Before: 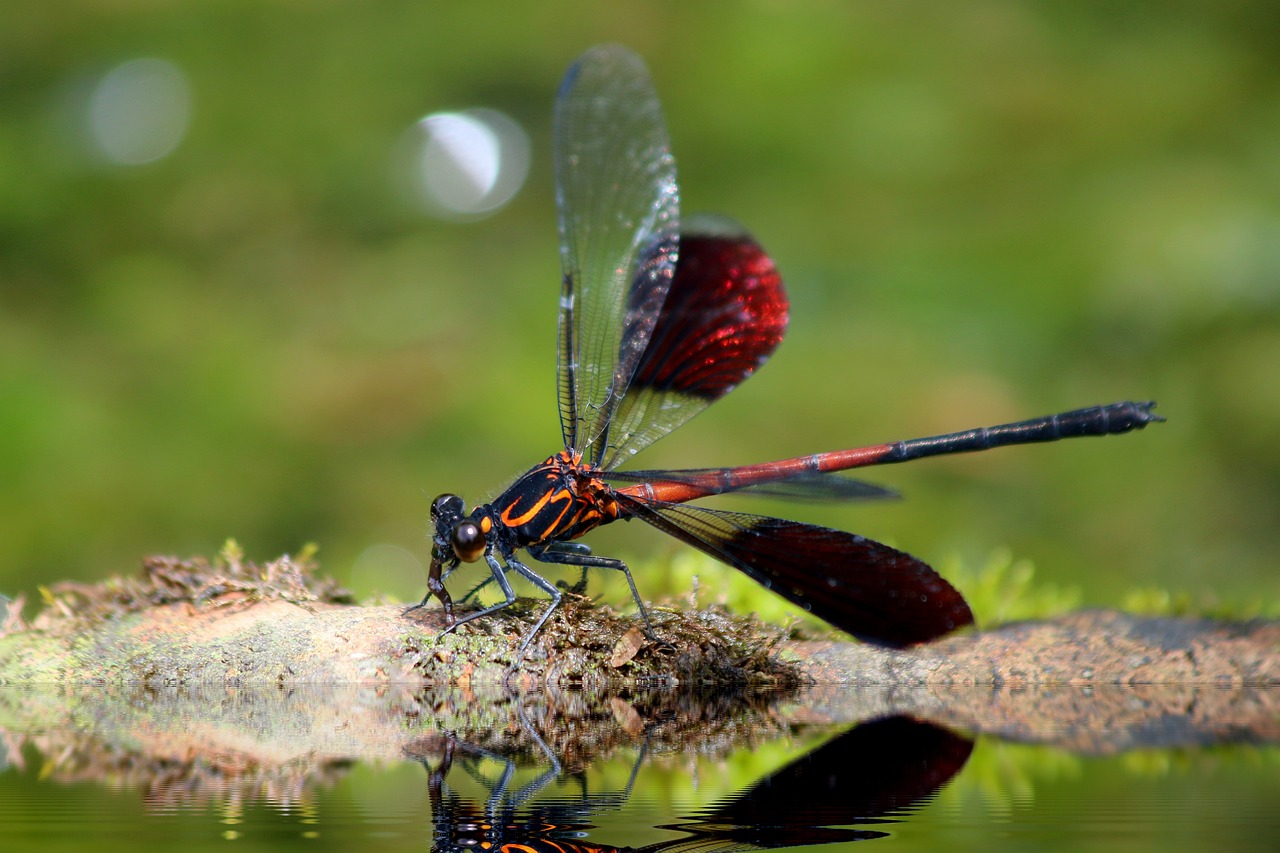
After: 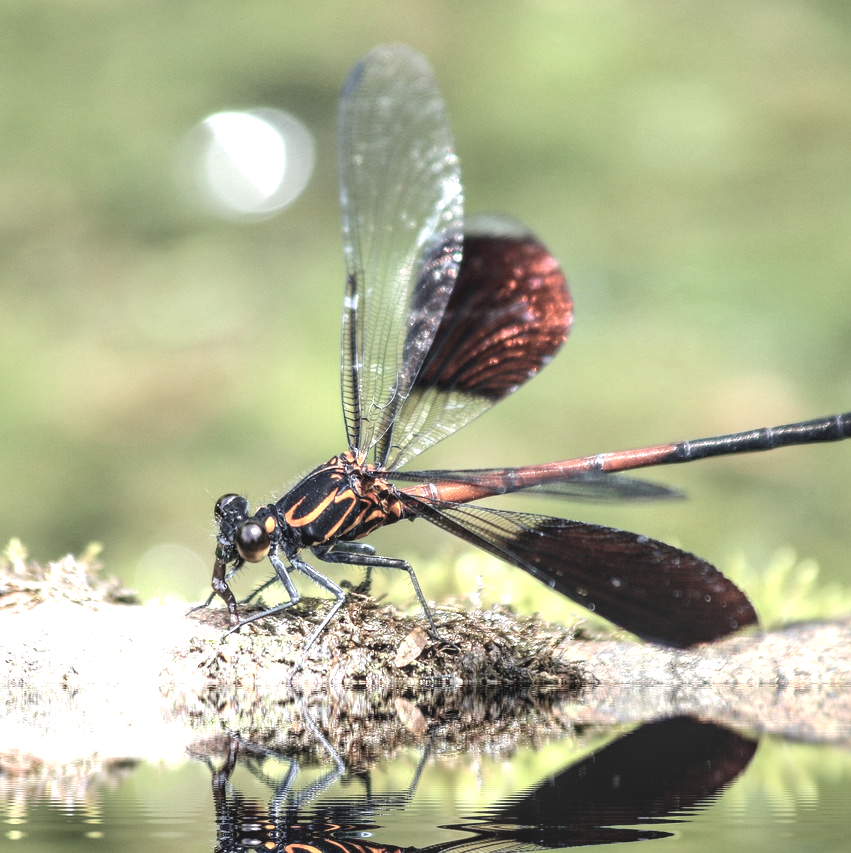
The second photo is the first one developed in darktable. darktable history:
contrast brightness saturation: brightness 0.18, saturation -0.5
exposure: black level correction -0.005, exposure 1 EV, compensate highlight preservation false
local contrast: detail 150%
shadows and highlights: shadows 62.66, white point adjustment 0.37, highlights -34.44, compress 83.82%
crop: left 16.899%, right 16.556%
